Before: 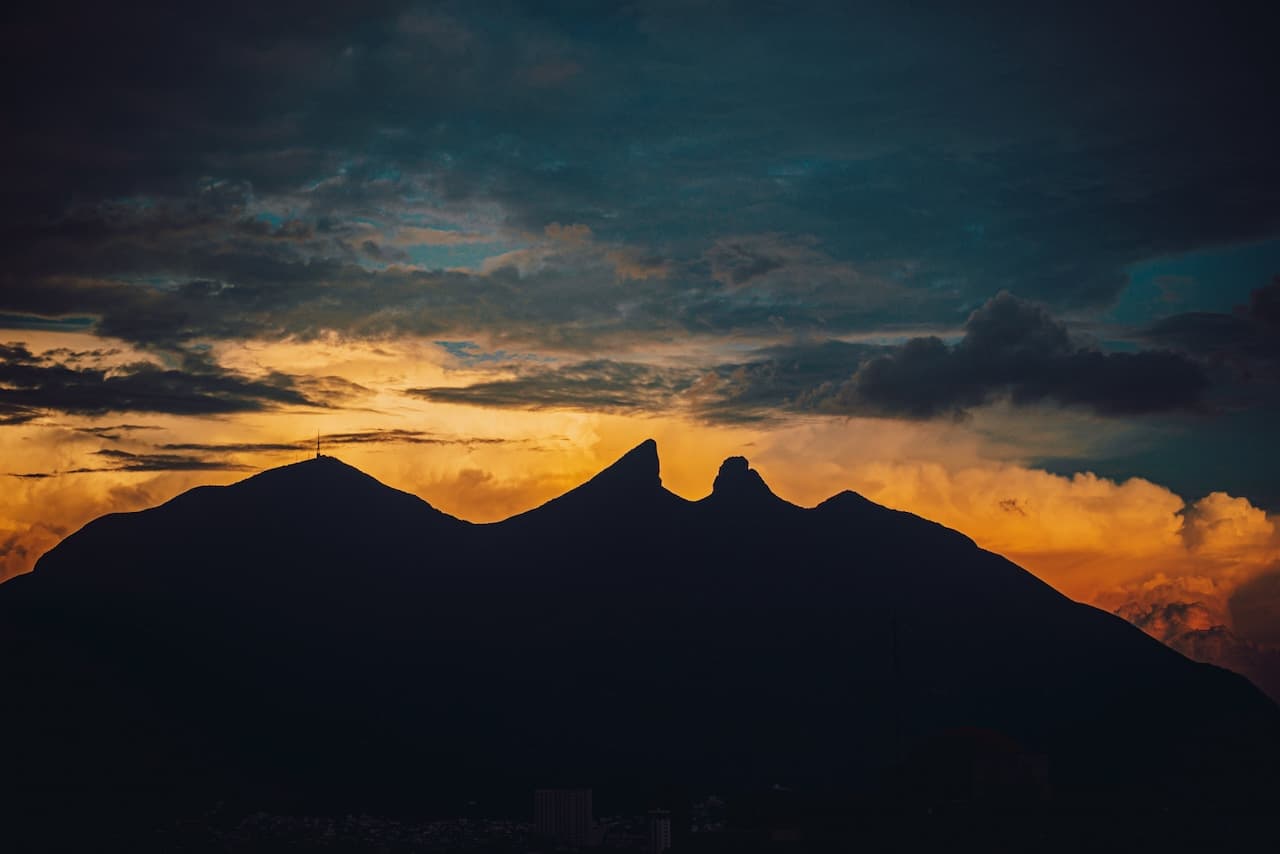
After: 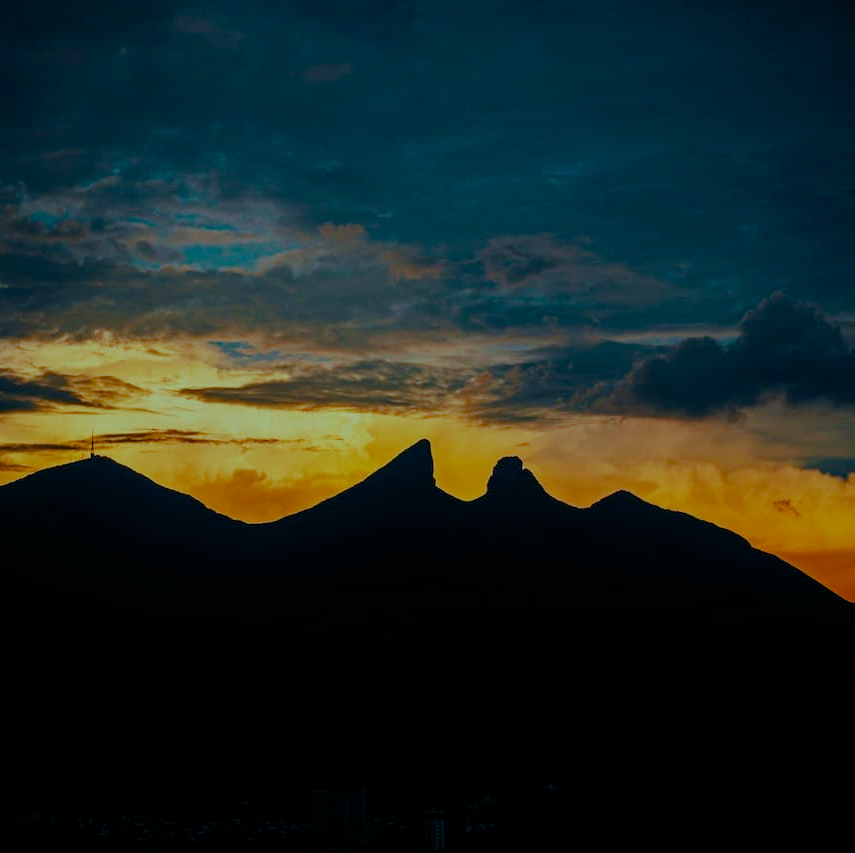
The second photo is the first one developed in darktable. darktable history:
crop and rotate: left 17.732%, right 15.423%
color balance rgb: shadows lift › luminance -7.7%, shadows lift › chroma 2.13%, shadows lift › hue 165.27°, power › luminance -7.77%, power › chroma 1.34%, power › hue 330.55°, highlights gain › luminance -33.33%, highlights gain › chroma 5.68%, highlights gain › hue 217.2°, global offset › luminance -0.33%, global offset › chroma 0.11%, global offset › hue 165.27°, perceptual saturation grading › global saturation 27.72%, perceptual saturation grading › highlights -25%, perceptual saturation grading › mid-tones 25%, perceptual saturation grading › shadows 50%
